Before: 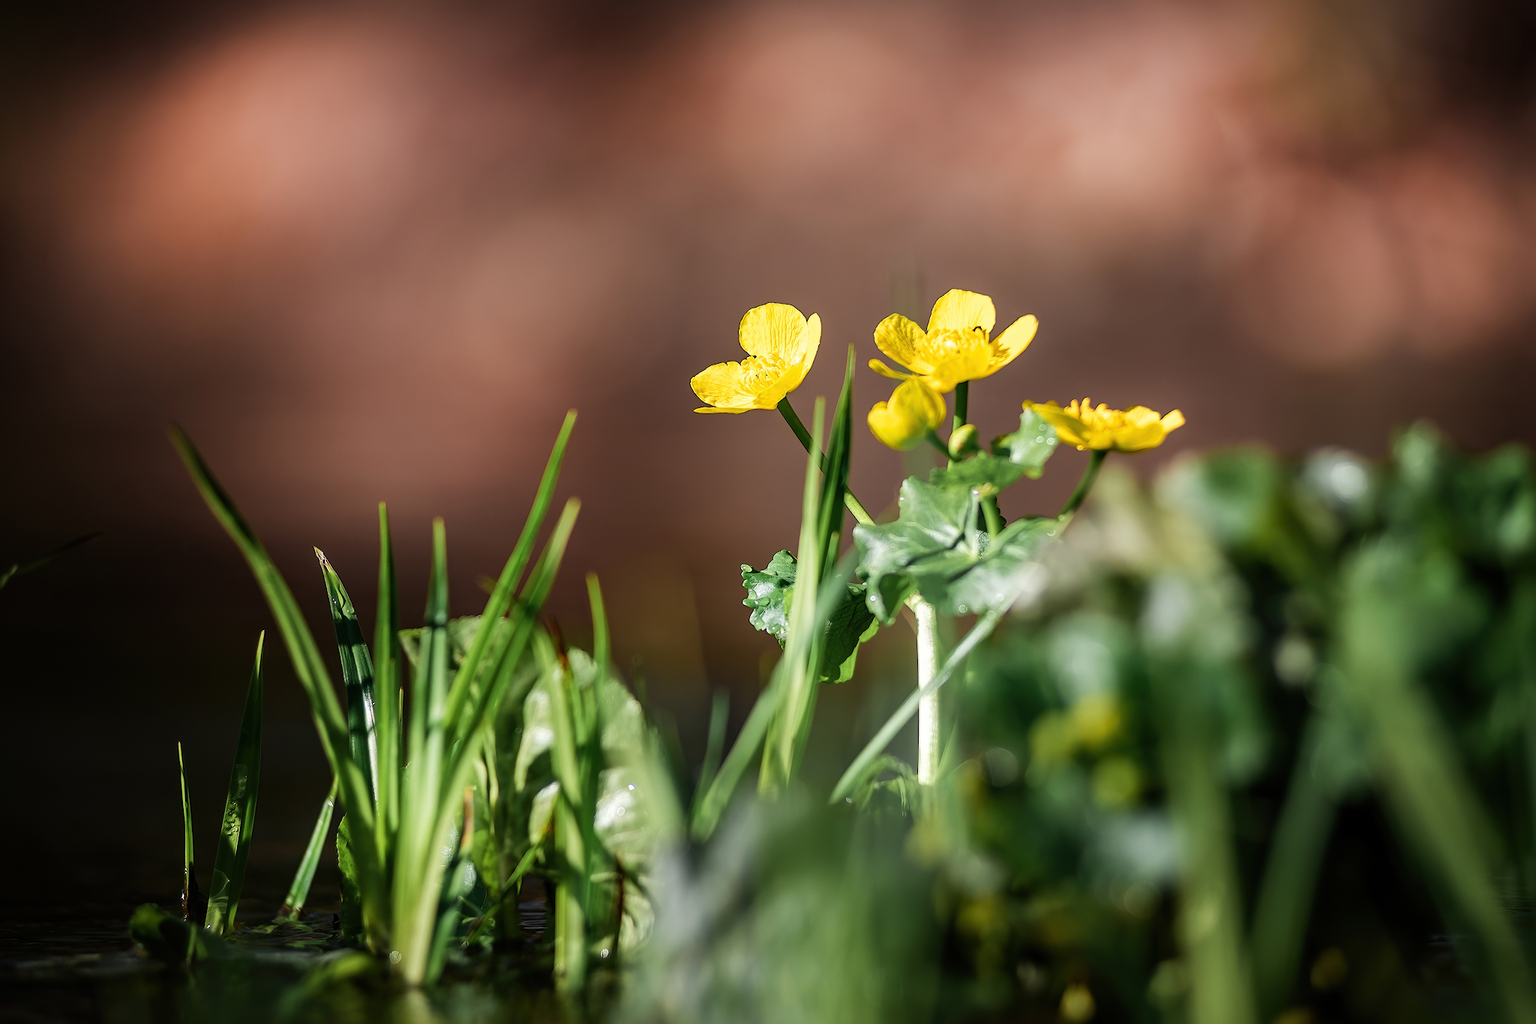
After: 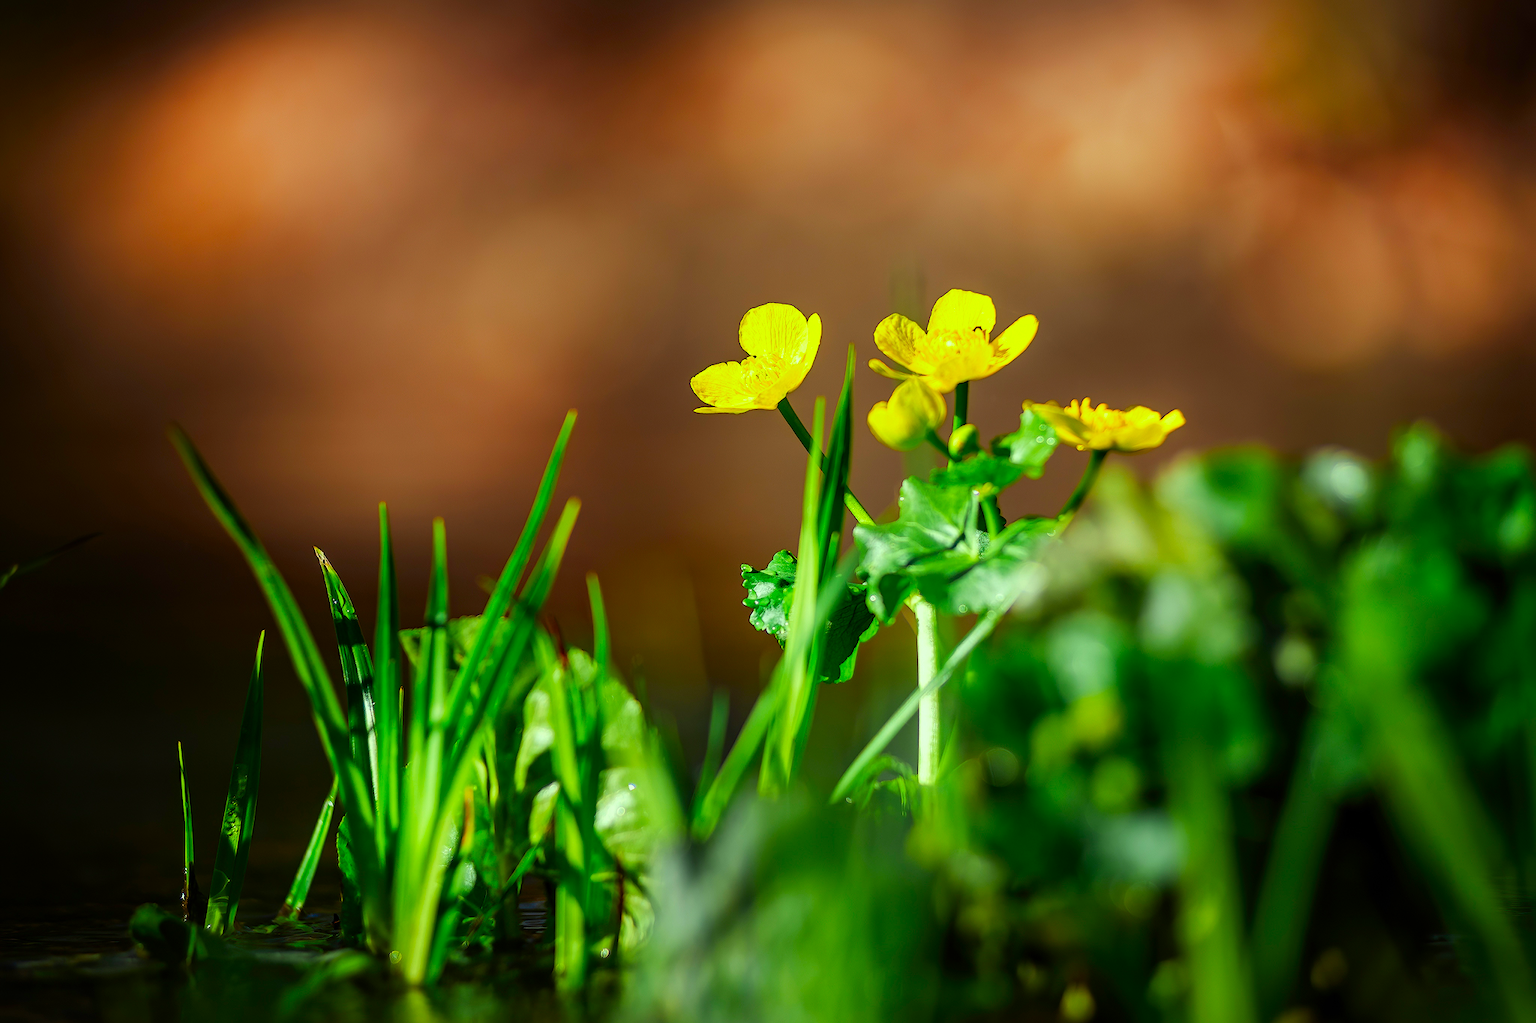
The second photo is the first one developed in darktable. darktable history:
color correction: highlights a* -11.12, highlights b* 9.85, saturation 1.71
